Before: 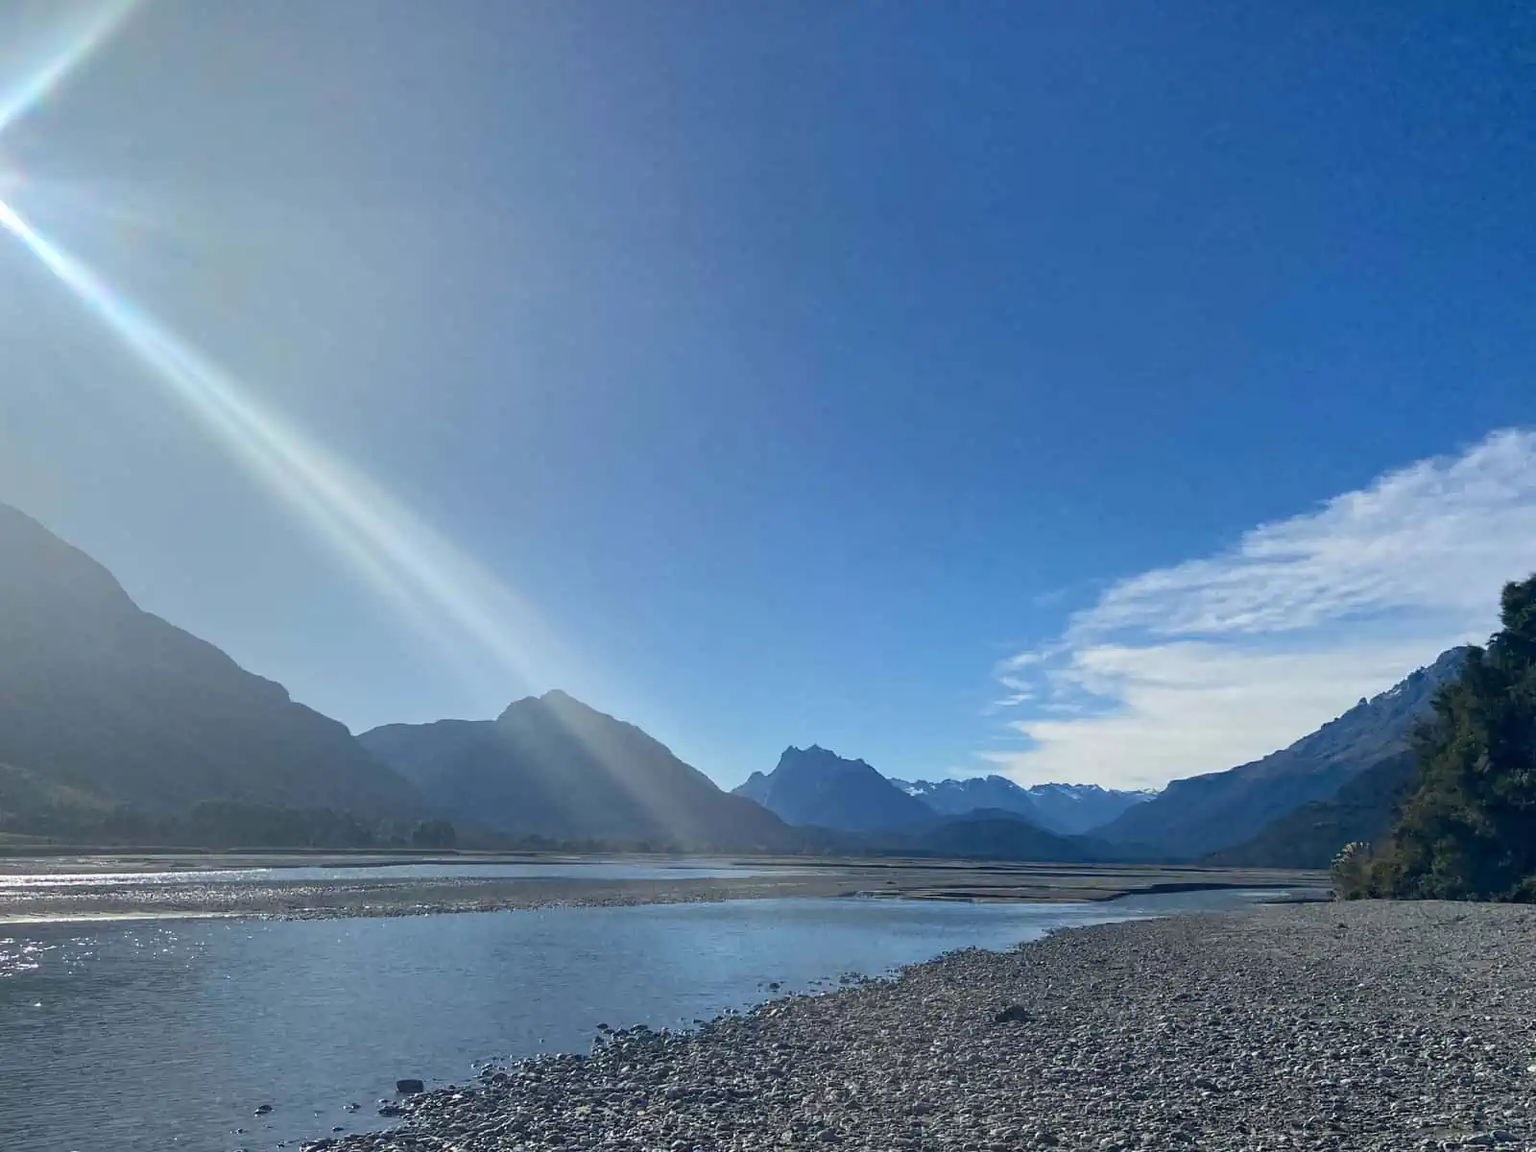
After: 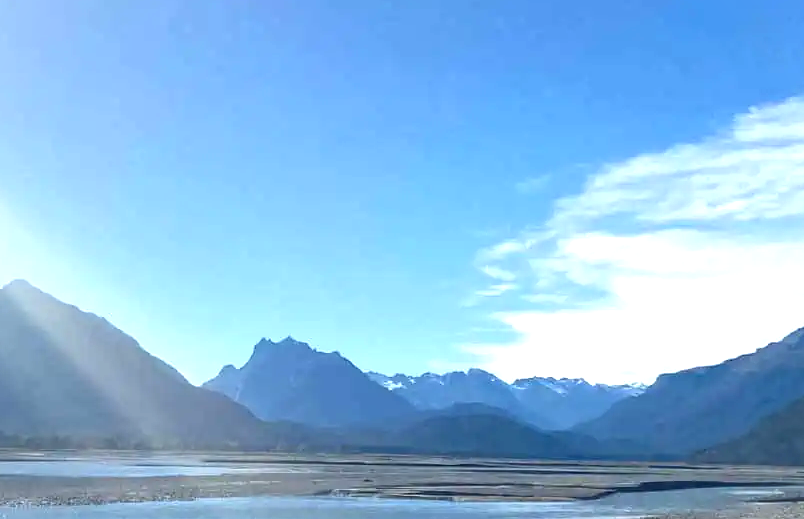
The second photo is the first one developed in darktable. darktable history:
crop: left 35.03%, top 36.625%, right 14.663%, bottom 20.057%
exposure: black level correction 0, exposure 1 EV, compensate exposure bias true, compensate highlight preservation false
vignetting: fall-off start 100%, brightness 0.05, saturation 0
